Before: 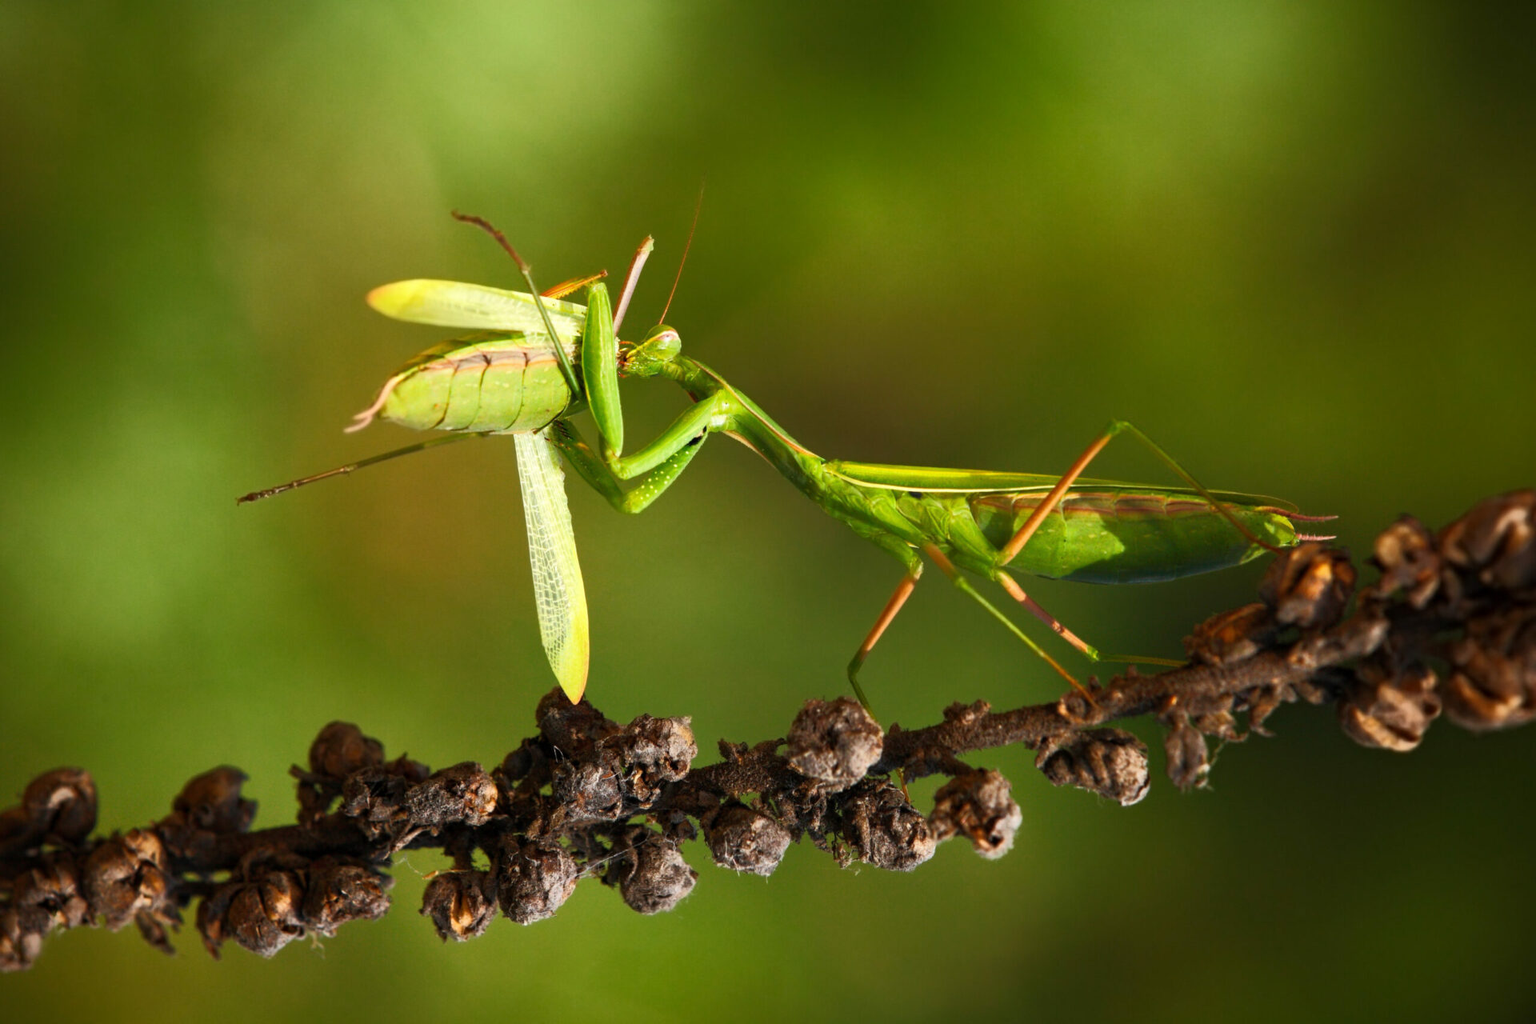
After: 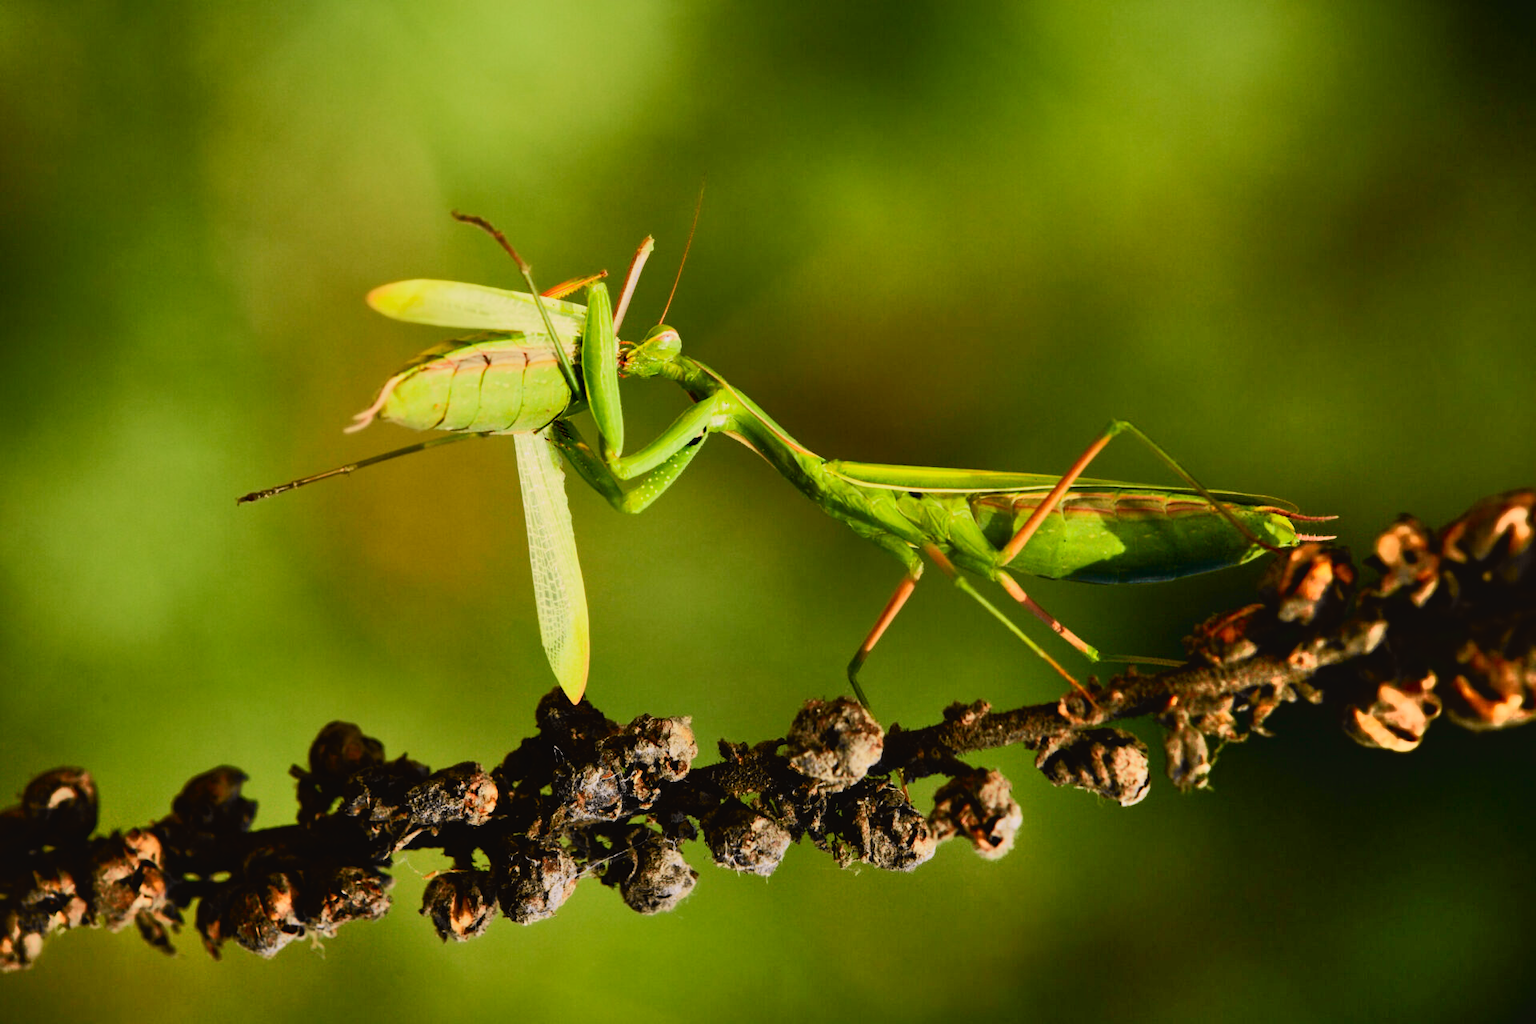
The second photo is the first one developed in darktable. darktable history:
tone equalizer: on, module defaults
shadows and highlights: low approximation 0.01, soften with gaussian
color correction: highlights a* 3.31, highlights b* 1.66, saturation 1.21
filmic rgb: black relative exposure -7.65 EV, white relative exposure 4.56 EV, hardness 3.61, contrast 1.116
tone curve: curves: ch0 [(0, 0.024) (0.049, 0.038) (0.176, 0.162) (0.33, 0.331) (0.432, 0.475) (0.601, 0.665) (0.843, 0.876) (1, 1)]; ch1 [(0, 0) (0.339, 0.358) (0.445, 0.439) (0.476, 0.47) (0.504, 0.504) (0.53, 0.511) (0.557, 0.558) (0.627, 0.635) (0.728, 0.746) (1, 1)]; ch2 [(0, 0) (0.327, 0.324) (0.417, 0.44) (0.46, 0.453) (0.502, 0.504) (0.526, 0.52) (0.54, 0.564) (0.606, 0.626) (0.76, 0.75) (1, 1)], color space Lab, independent channels, preserve colors none
contrast brightness saturation: saturation -0.049
